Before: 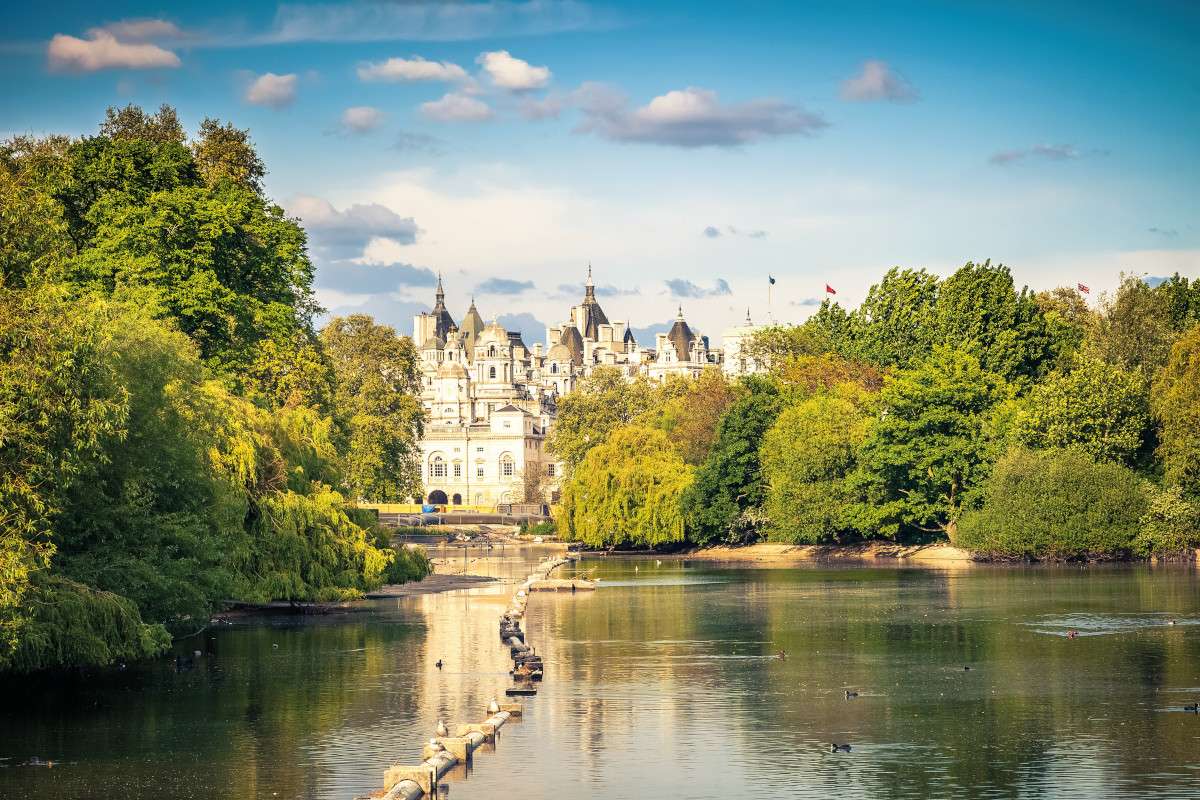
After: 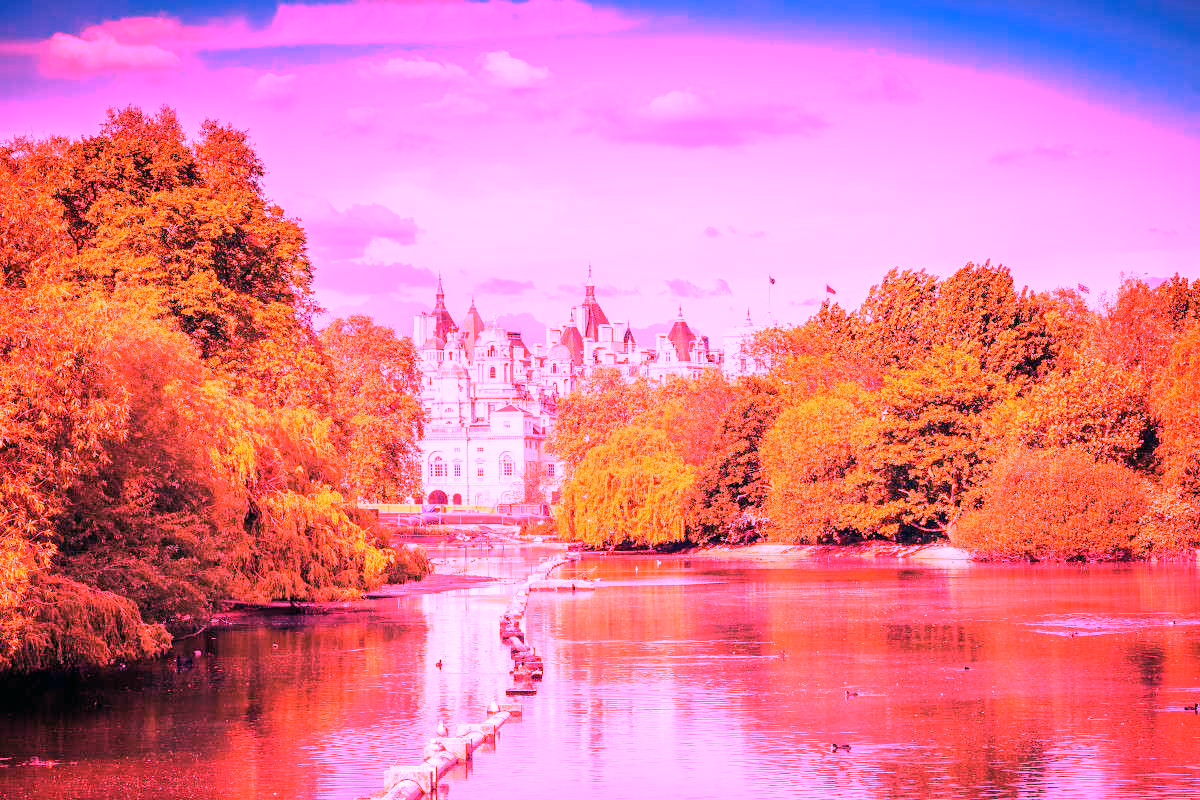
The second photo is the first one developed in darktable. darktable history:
graduated density: on, module defaults
white balance: red 4.26, blue 1.802
